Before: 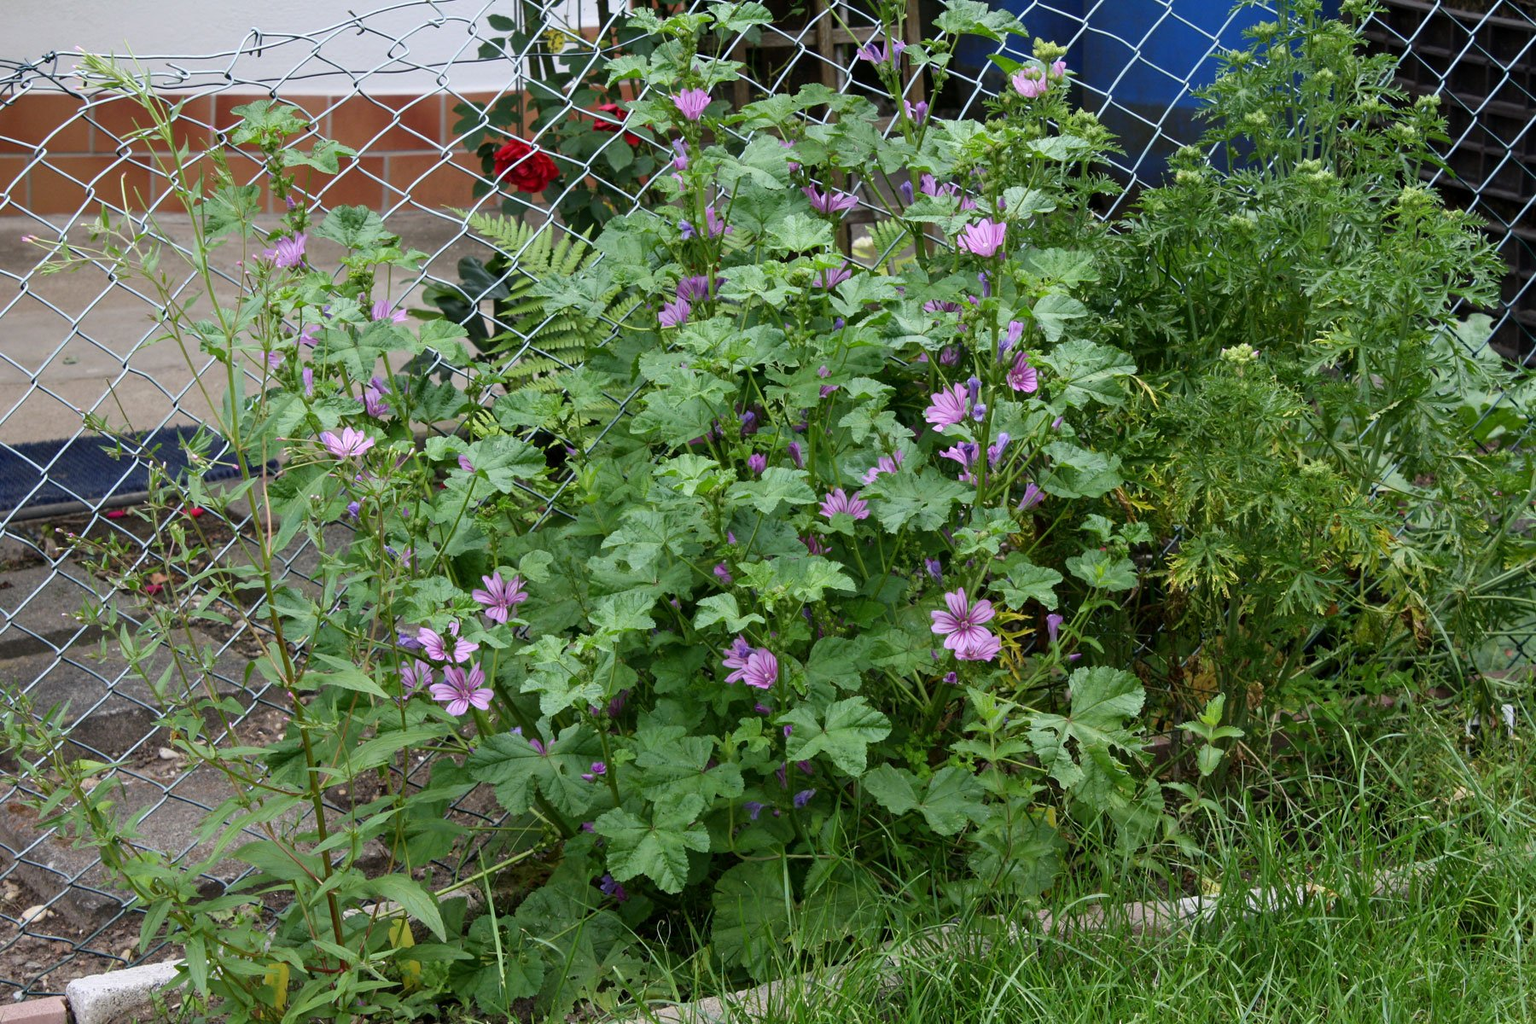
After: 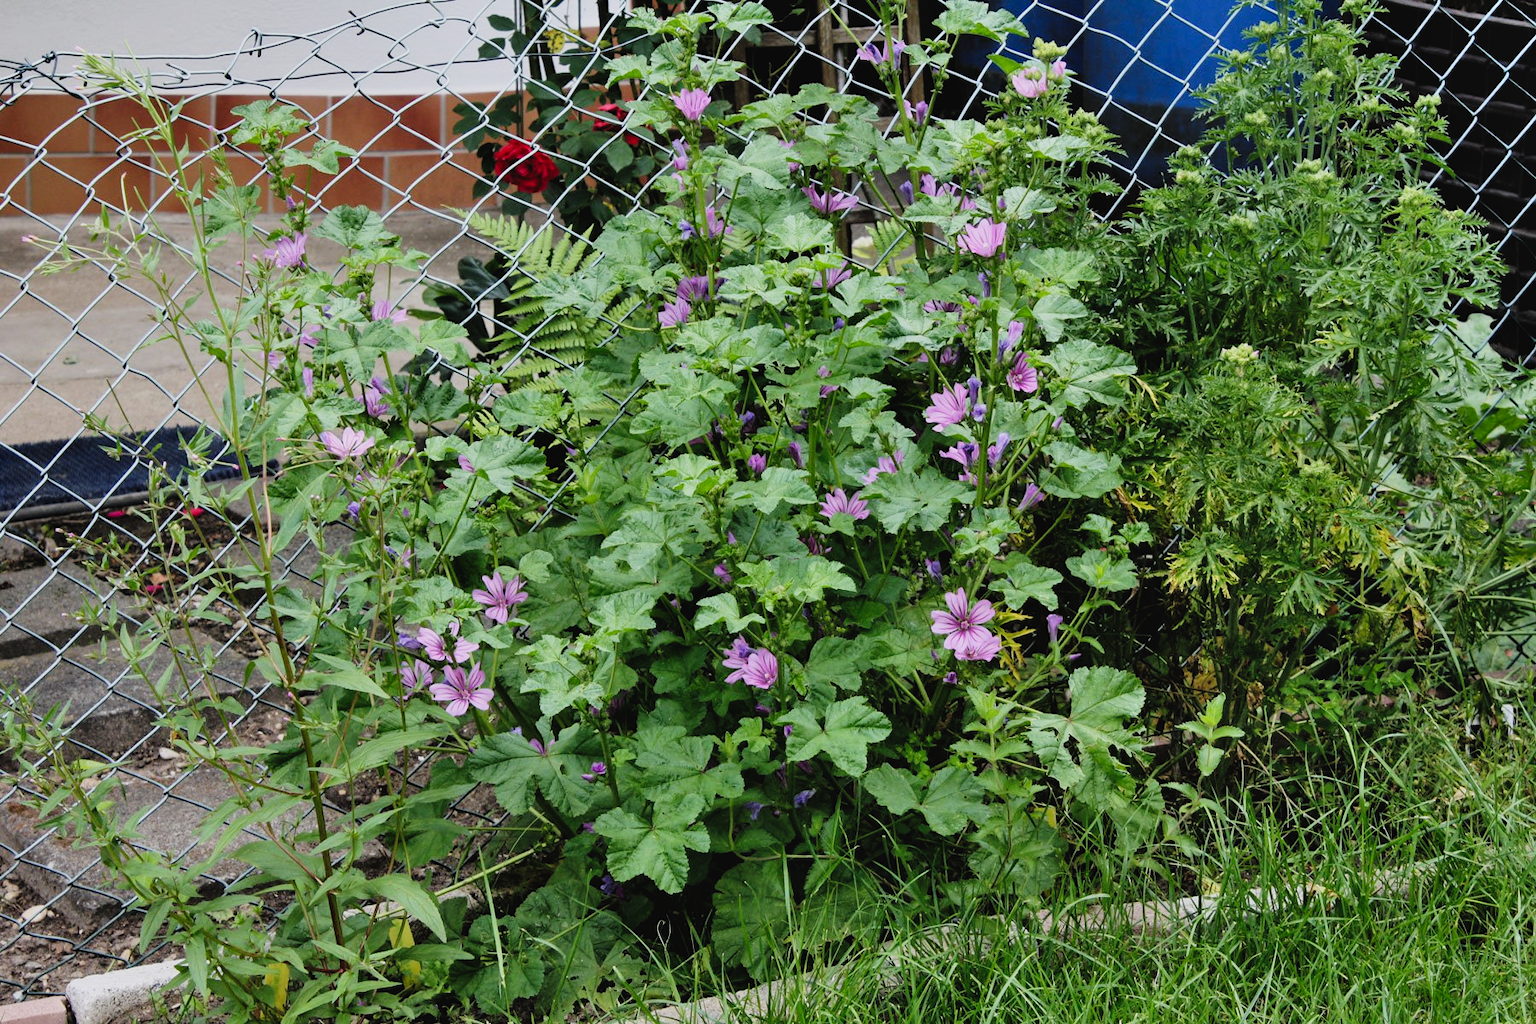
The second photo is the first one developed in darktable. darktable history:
filmic rgb: black relative exposure -11.78 EV, white relative exposure 5.46 EV, hardness 4.49, latitude 49.14%, contrast 1.14
shadows and highlights: low approximation 0.01, soften with gaussian
tone curve: curves: ch0 [(0, 0.025) (0.15, 0.143) (0.452, 0.486) (0.751, 0.788) (1, 0.961)]; ch1 [(0, 0) (0.416, 0.4) (0.476, 0.469) (0.497, 0.494) (0.546, 0.571) (0.566, 0.607) (0.62, 0.657) (1, 1)]; ch2 [(0, 0) (0.386, 0.397) (0.505, 0.498) (0.547, 0.546) (0.579, 0.58) (1, 1)], preserve colors none
